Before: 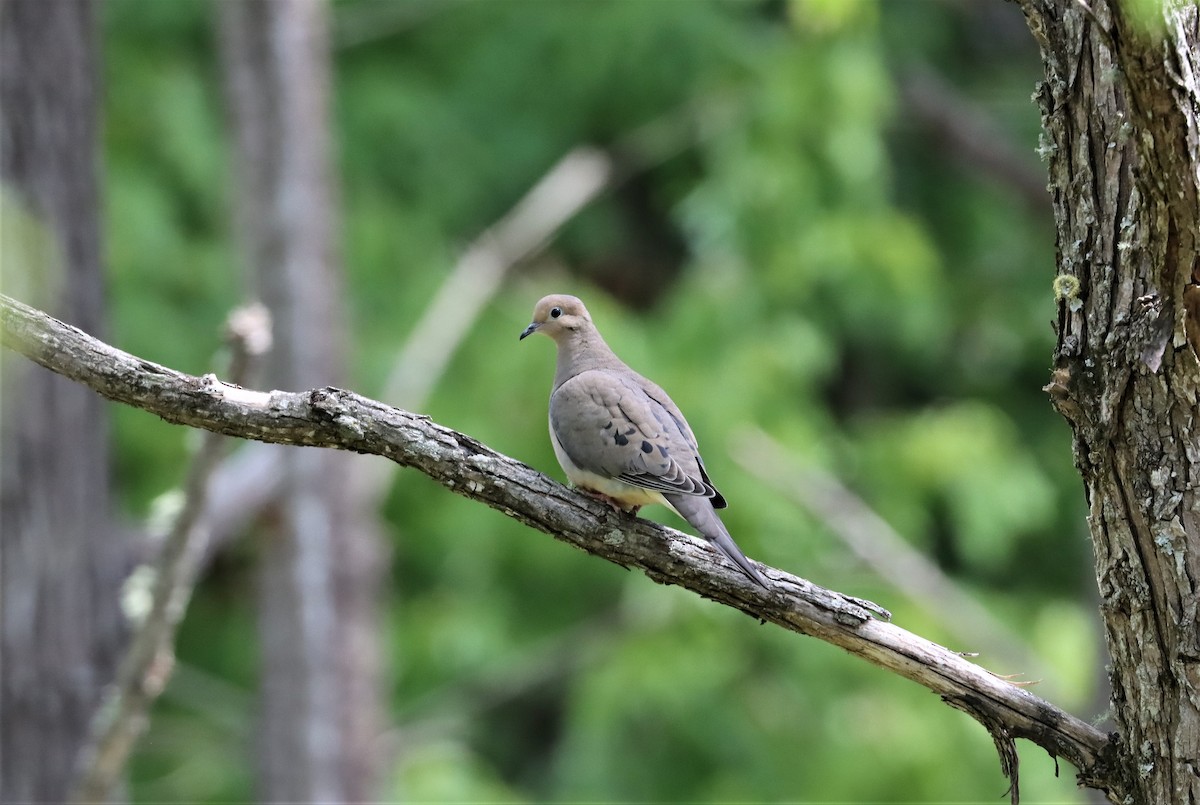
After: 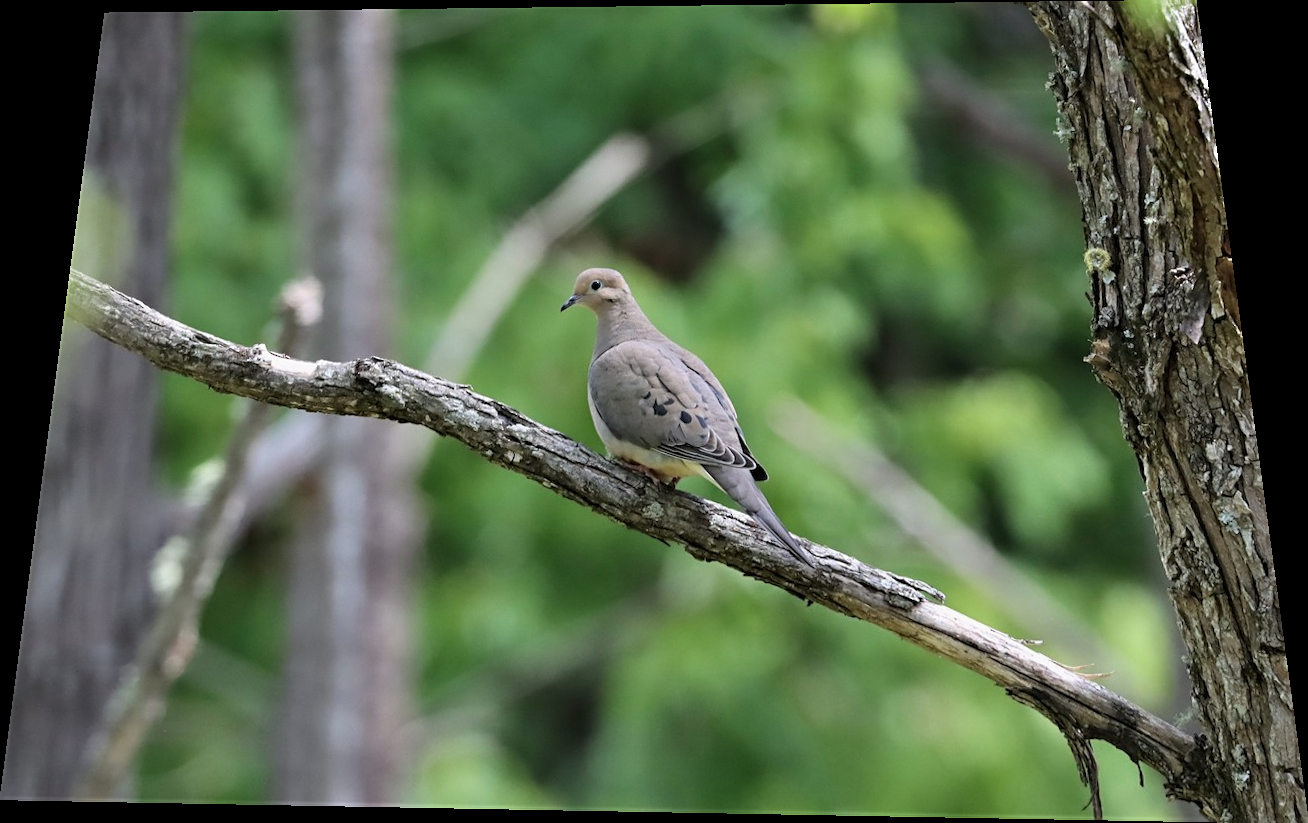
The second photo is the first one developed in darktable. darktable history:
white balance: red 1, blue 1
exposure: exposure -0.072 EV, compensate highlight preservation false
rotate and perspective: rotation 0.128°, lens shift (vertical) -0.181, lens shift (horizontal) -0.044, shear 0.001, automatic cropping off
sharpen: amount 0.2
